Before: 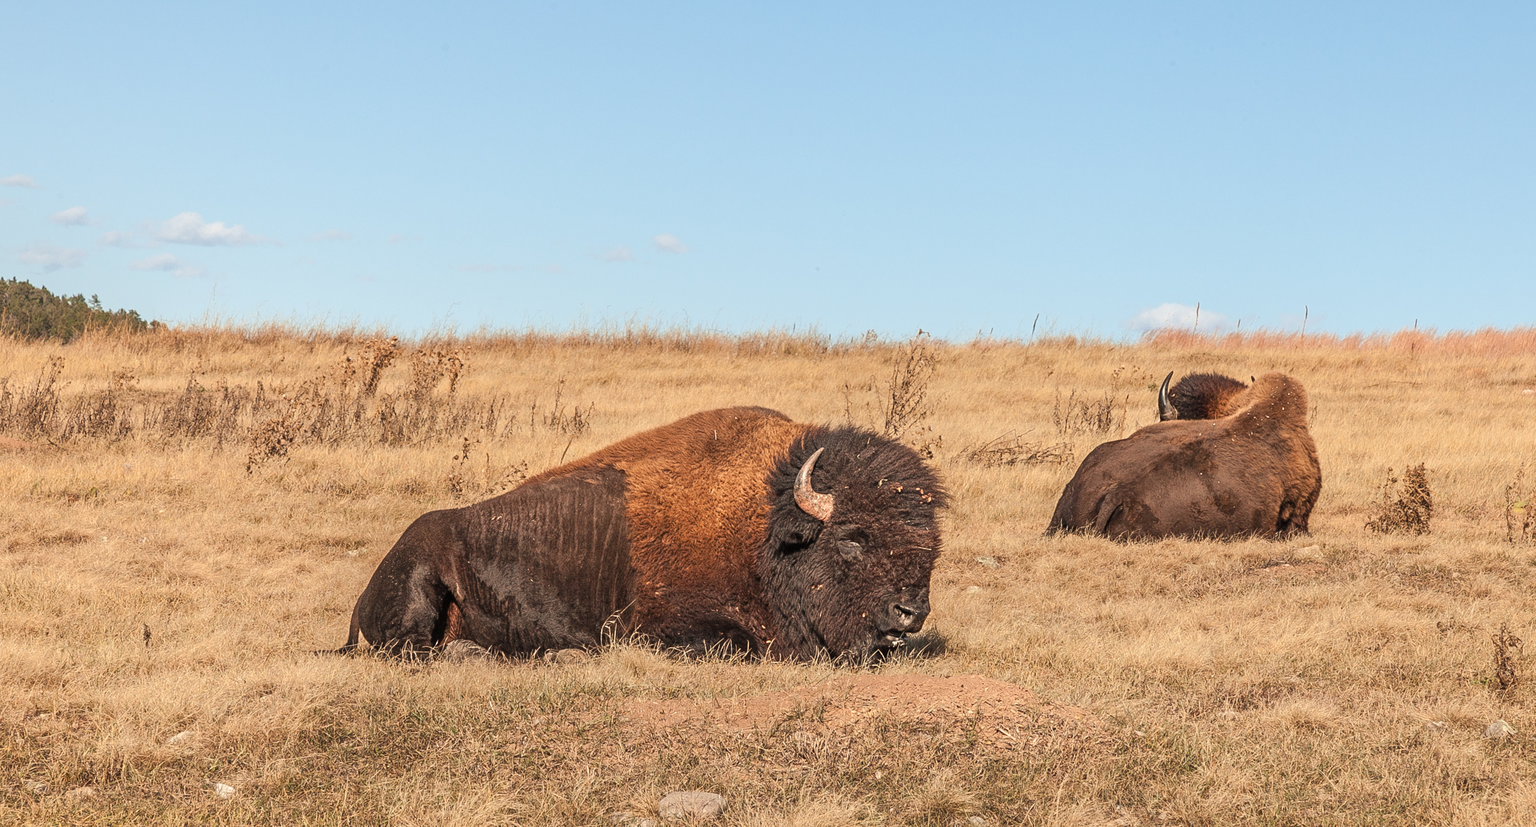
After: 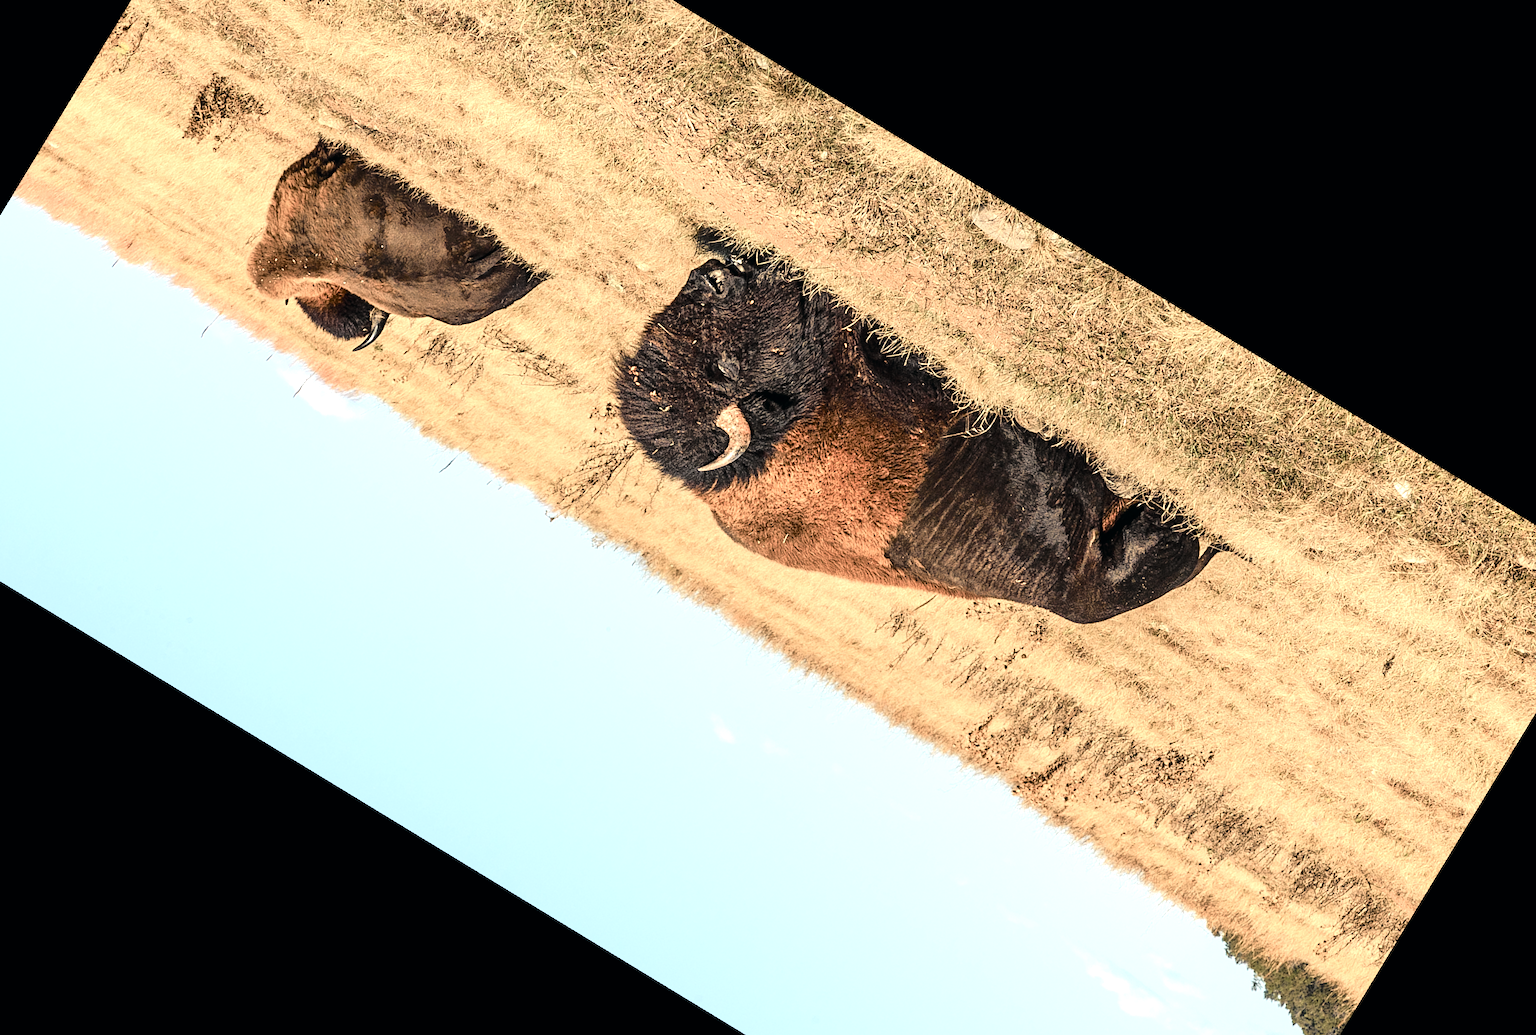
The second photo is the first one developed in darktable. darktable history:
crop and rotate: angle 148.68°, left 9.111%, top 15.603%, right 4.588%, bottom 17.041%
tone equalizer: -8 EV -0.75 EV, -7 EV -0.7 EV, -6 EV -0.6 EV, -5 EV -0.4 EV, -3 EV 0.4 EV, -2 EV 0.6 EV, -1 EV 0.7 EV, +0 EV 0.75 EV, edges refinement/feathering 500, mask exposure compensation -1.57 EV, preserve details no
tone curve: curves: ch0 [(0, 0) (0.081, 0.044) (0.185, 0.13) (0.283, 0.238) (0.416, 0.449) (0.495, 0.524) (0.686, 0.743) (0.826, 0.865) (0.978, 0.988)]; ch1 [(0, 0) (0.147, 0.166) (0.321, 0.362) (0.371, 0.402) (0.423, 0.442) (0.479, 0.472) (0.505, 0.497) (0.521, 0.506) (0.551, 0.537) (0.586, 0.574) (0.625, 0.618) (0.68, 0.681) (1, 1)]; ch2 [(0, 0) (0.346, 0.362) (0.404, 0.427) (0.502, 0.495) (0.531, 0.513) (0.547, 0.533) (0.582, 0.596) (0.629, 0.631) (0.717, 0.678) (1, 1)], color space Lab, independent channels, preserve colors none
